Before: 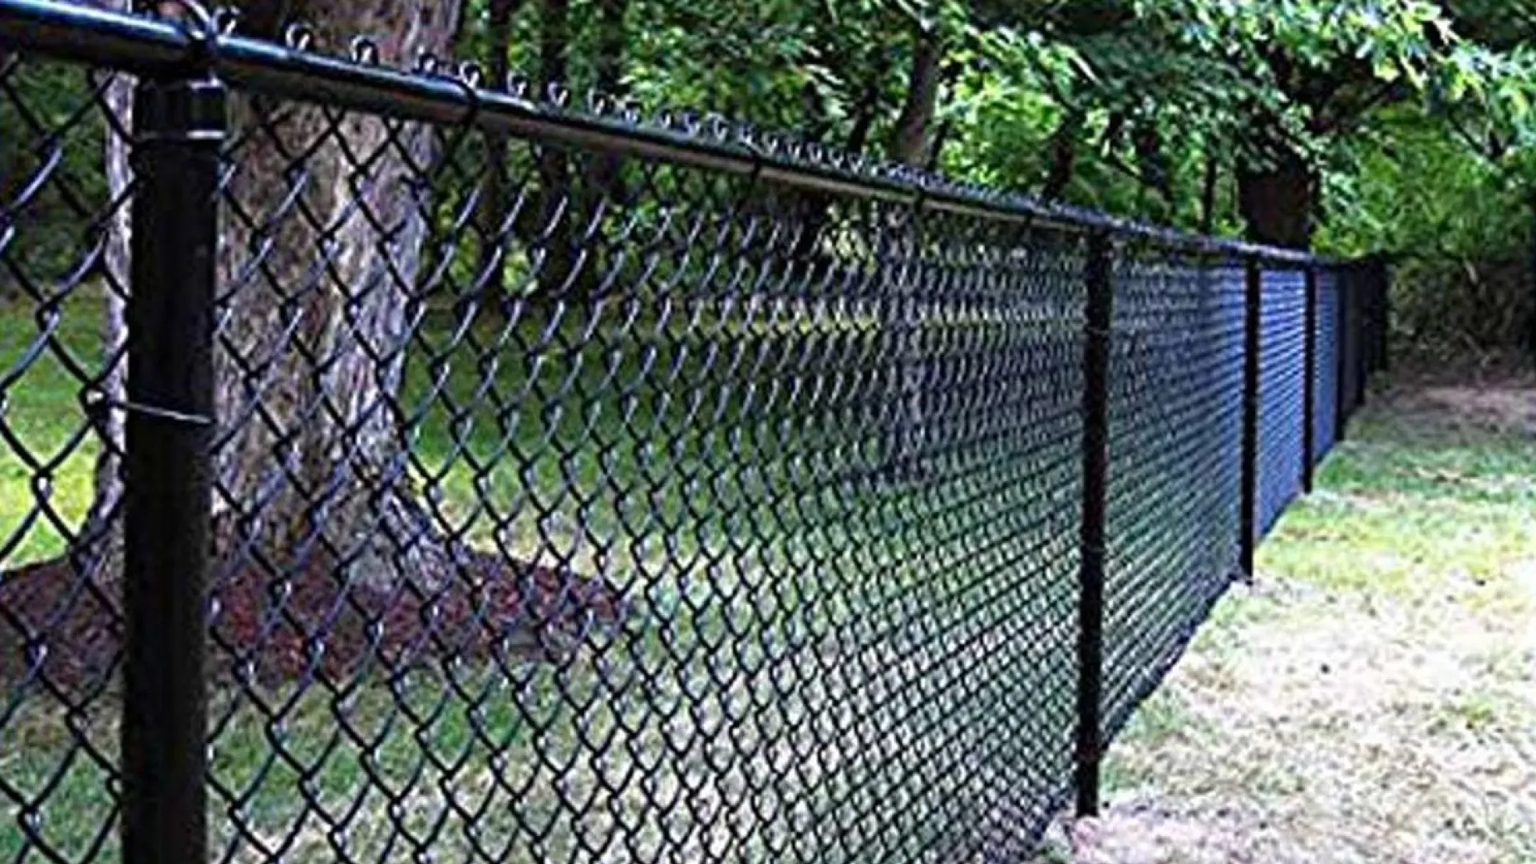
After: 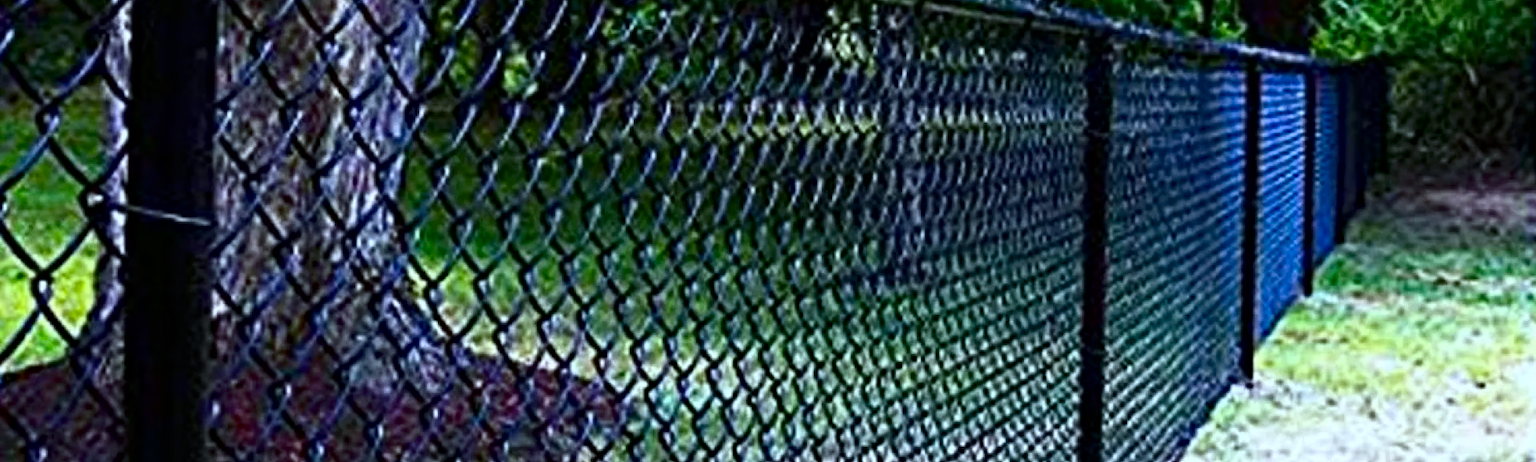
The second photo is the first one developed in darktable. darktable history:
white balance: red 0.925, blue 1.046
crop and rotate: top 23.043%, bottom 23.437%
haze removal: strength 0.29, distance 0.25, compatibility mode true, adaptive false
tone equalizer: on, module defaults
contrast brightness saturation: contrast 0.12, brightness -0.12, saturation 0.2
